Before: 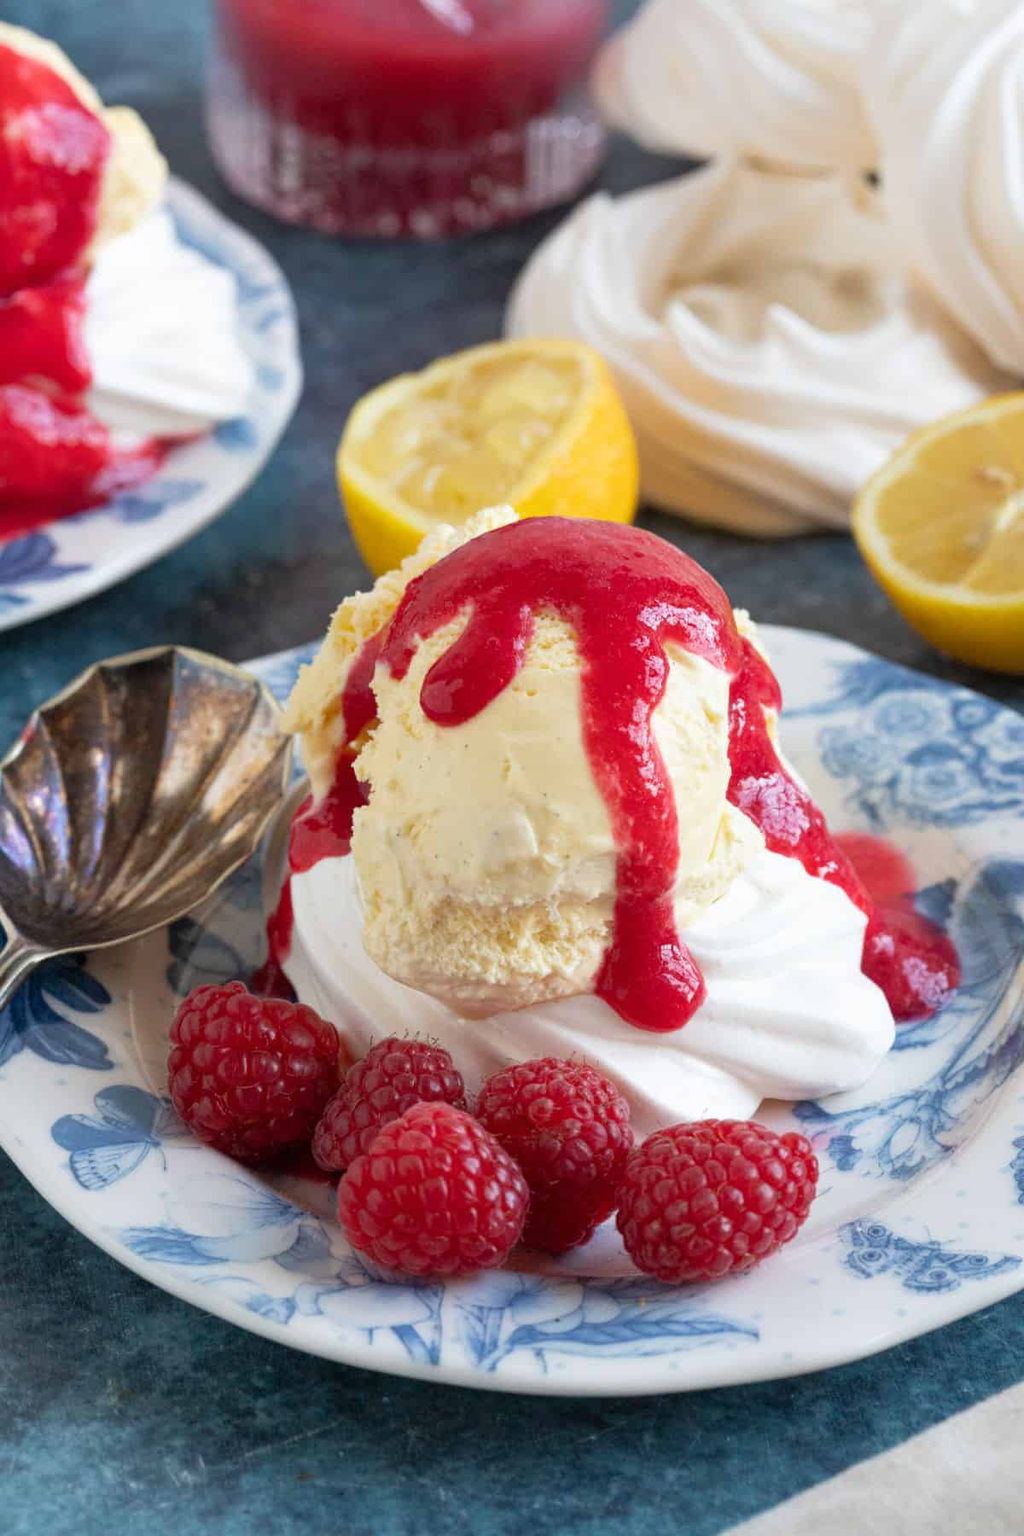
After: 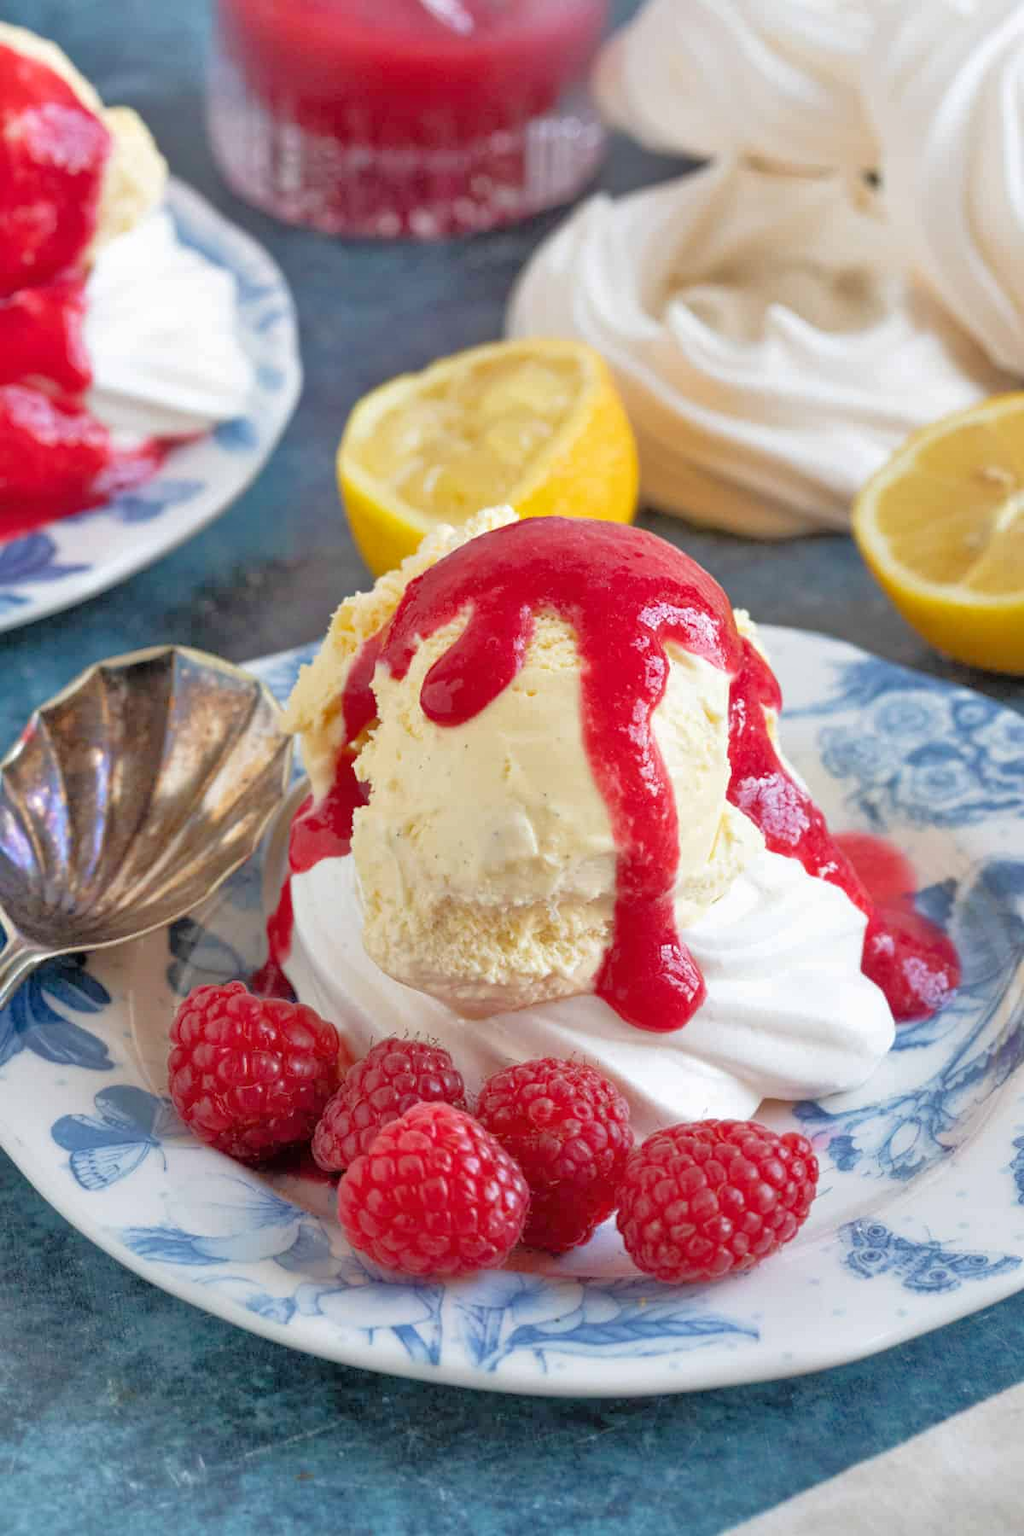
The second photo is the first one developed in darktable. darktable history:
shadows and highlights: shadows 25.36, highlights -25.23
tone equalizer: -7 EV 0.158 EV, -6 EV 0.639 EV, -5 EV 1.15 EV, -4 EV 1.3 EV, -3 EV 1.15 EV, -2 EV 0.6 EV, -1 EV 0.154 EV
